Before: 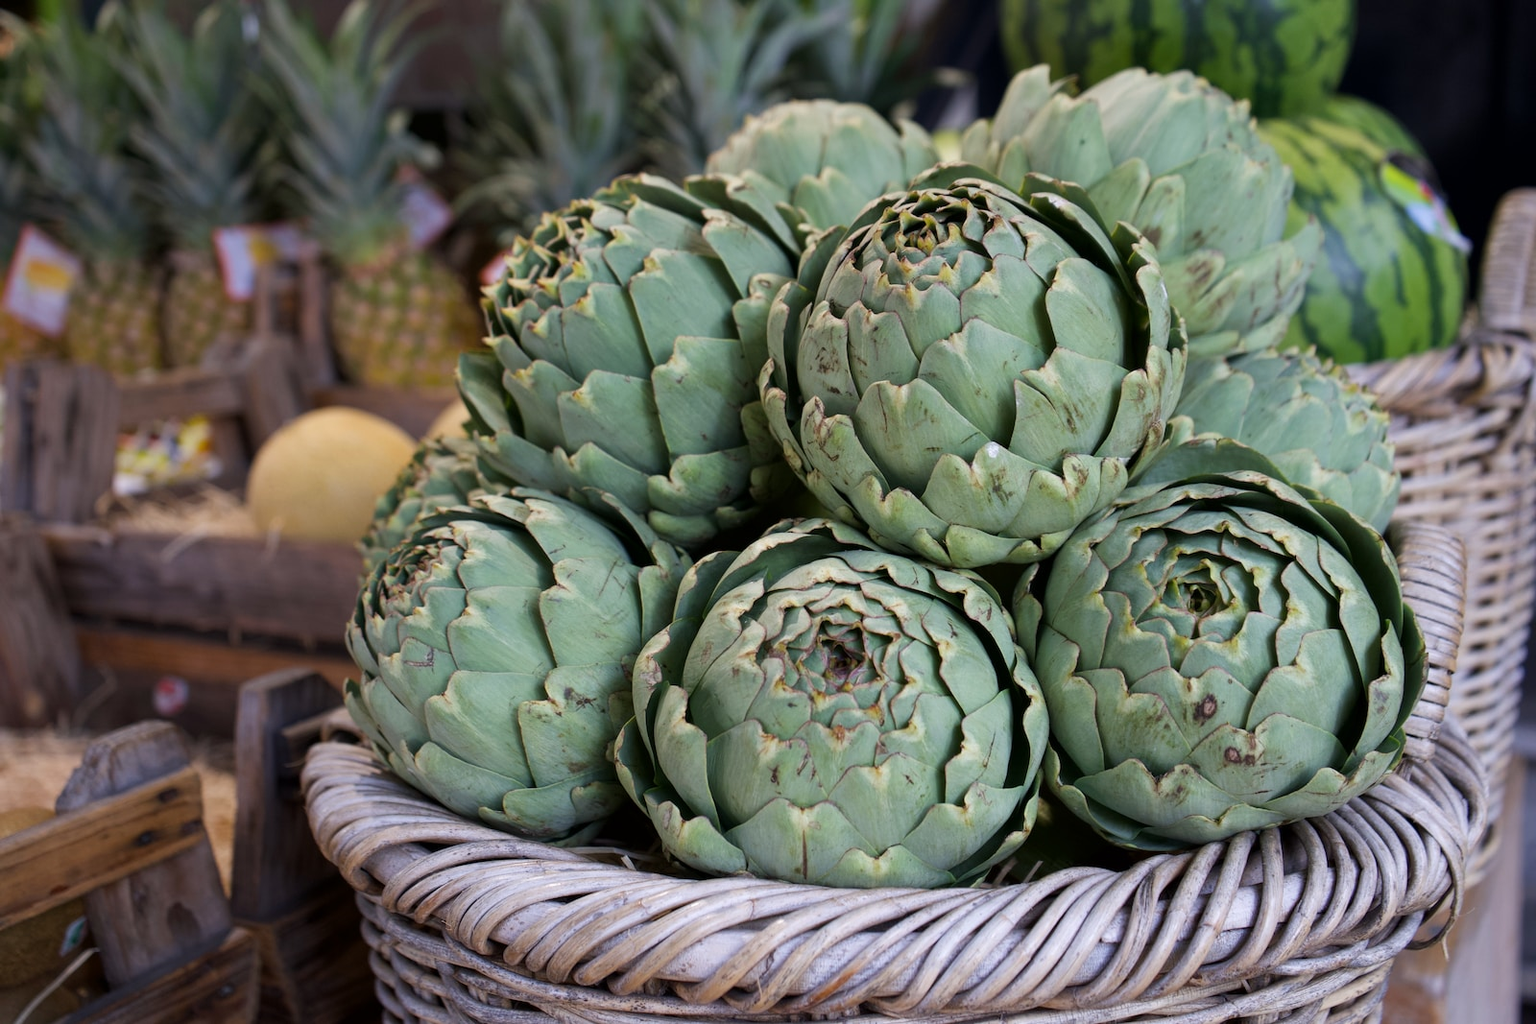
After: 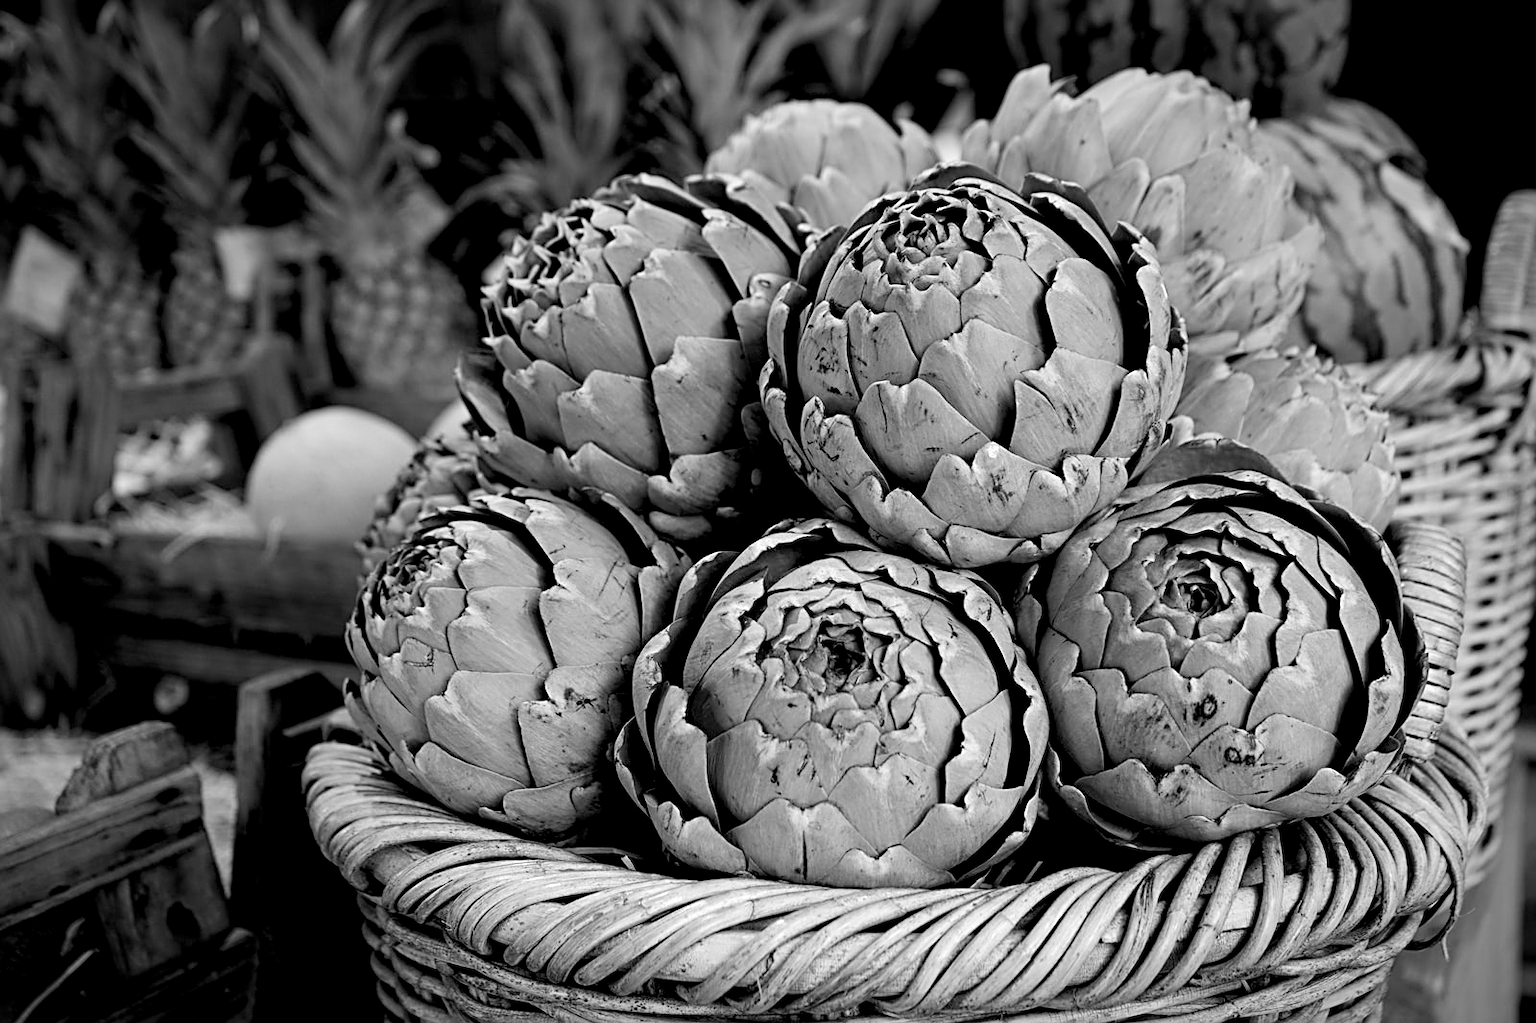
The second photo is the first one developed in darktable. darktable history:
sharpen: radius 2.531, amount 0.628
vignetting: fall-off start 98.29%, fall-off radius 100%, brightness -1, saturation 0.5, width/height ratio 1.428
crop: bottom 0.071%
monochrome: a -6.99, b 35.61, size 1.4
tone curve: curves: ch0 [(0, 0) (0.087, 0.054) (0.281, 0.245) (0.532, 0.514) (0.835, 0.818) (0.994, 0.955)]; ch1 [(0, 0) (0.27, 0.195) (0.406, 0.435) (0.452, 0.474) (0.495, 0.5) (0.514, 0.508) (0.537, 0.556) (0.654, 0.689) (1, 1)]; ch2 [(0, 0) (0.269, 0.299) (0.459, 0.441) (0.498, 0.499) (0.523, 0.52) (0.551, 0.549) (0.633, 0.625) (0.659, 0.681) (0.718, 0.764) (1, 1)], color space Lab, independent channels, preserve colors none
rgb levels: levels [[0.034, 0.472, 0.904], [0, 0.5, 1], [0, 0.5, 1]]
exposure: exposure 0.3 EV, compensate highlight preservation false
